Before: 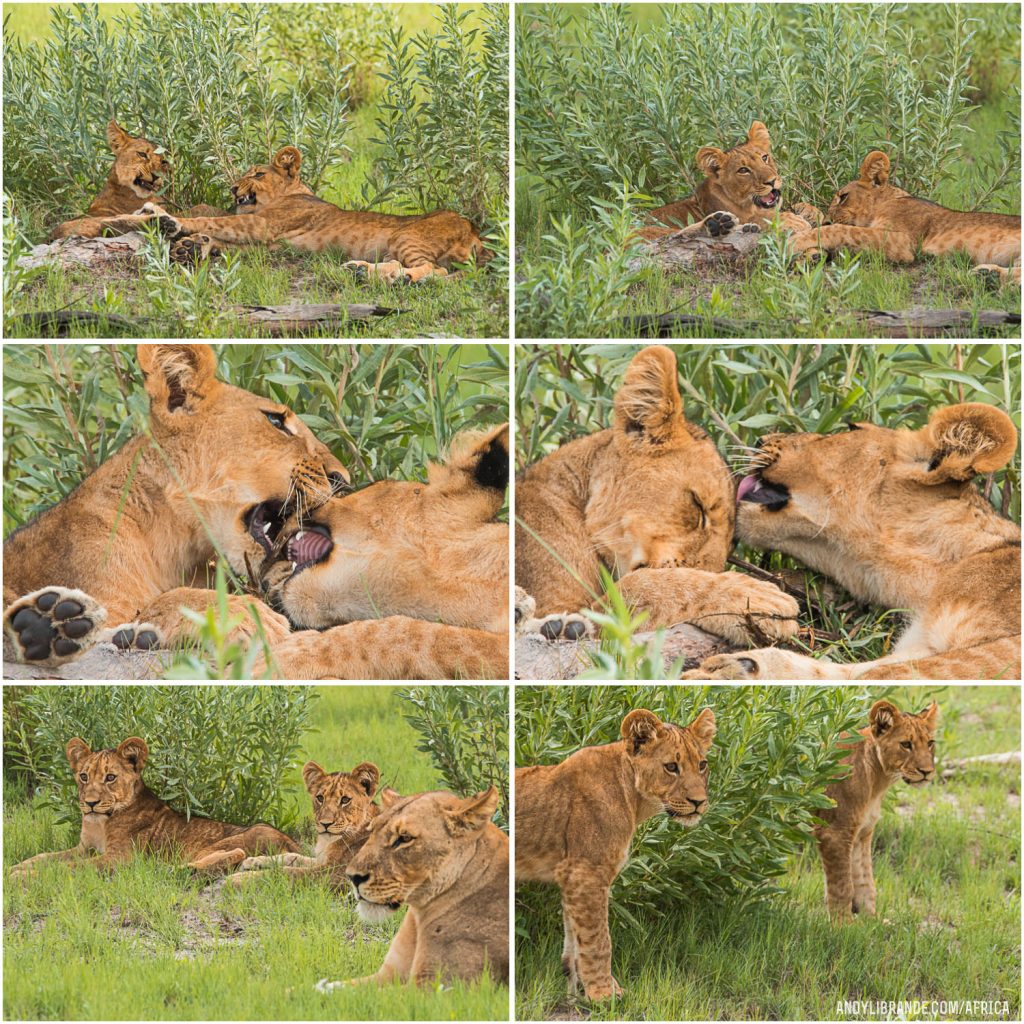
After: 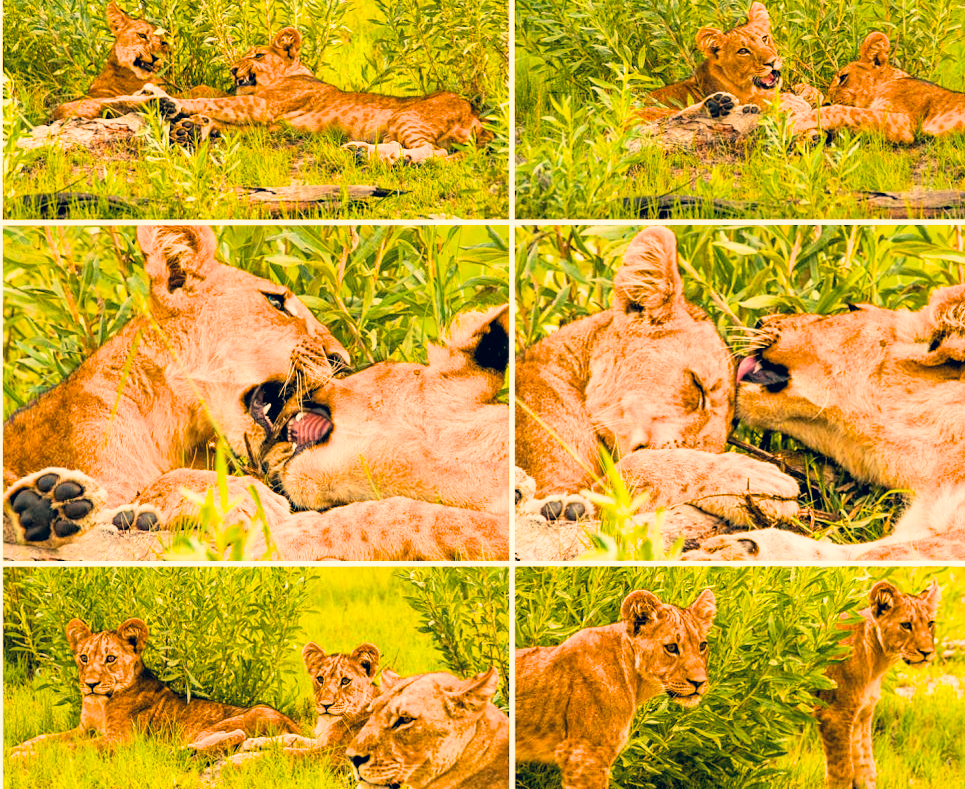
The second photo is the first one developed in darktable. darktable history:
crop and rotate: angle 0.03°, top 11.643%, right 5.651%, bottom 11.189%
white balance: red 1.123, blue 0.83
local contrast: highlights 100%, shadows 100%, detail 120%, midtone range 0.2
color correction: highlights a* 10.32, highlights b* 14.66, shadows a* -9.59, shadows b* -15.02
color balance rgb: linear chroma grading › global chroma 15%, perceptual saturation grading › global saturation 30%
exposure: exposure 0.766 EV, compensate highlight preservation false
haze removal: compatibility mode true, adaptive false
filmic rgb: black relative exposure -5 EV, white relative exposure 3.5 EV, hardness 3.19, contrast 1.3, highlights saturation mix -50%
